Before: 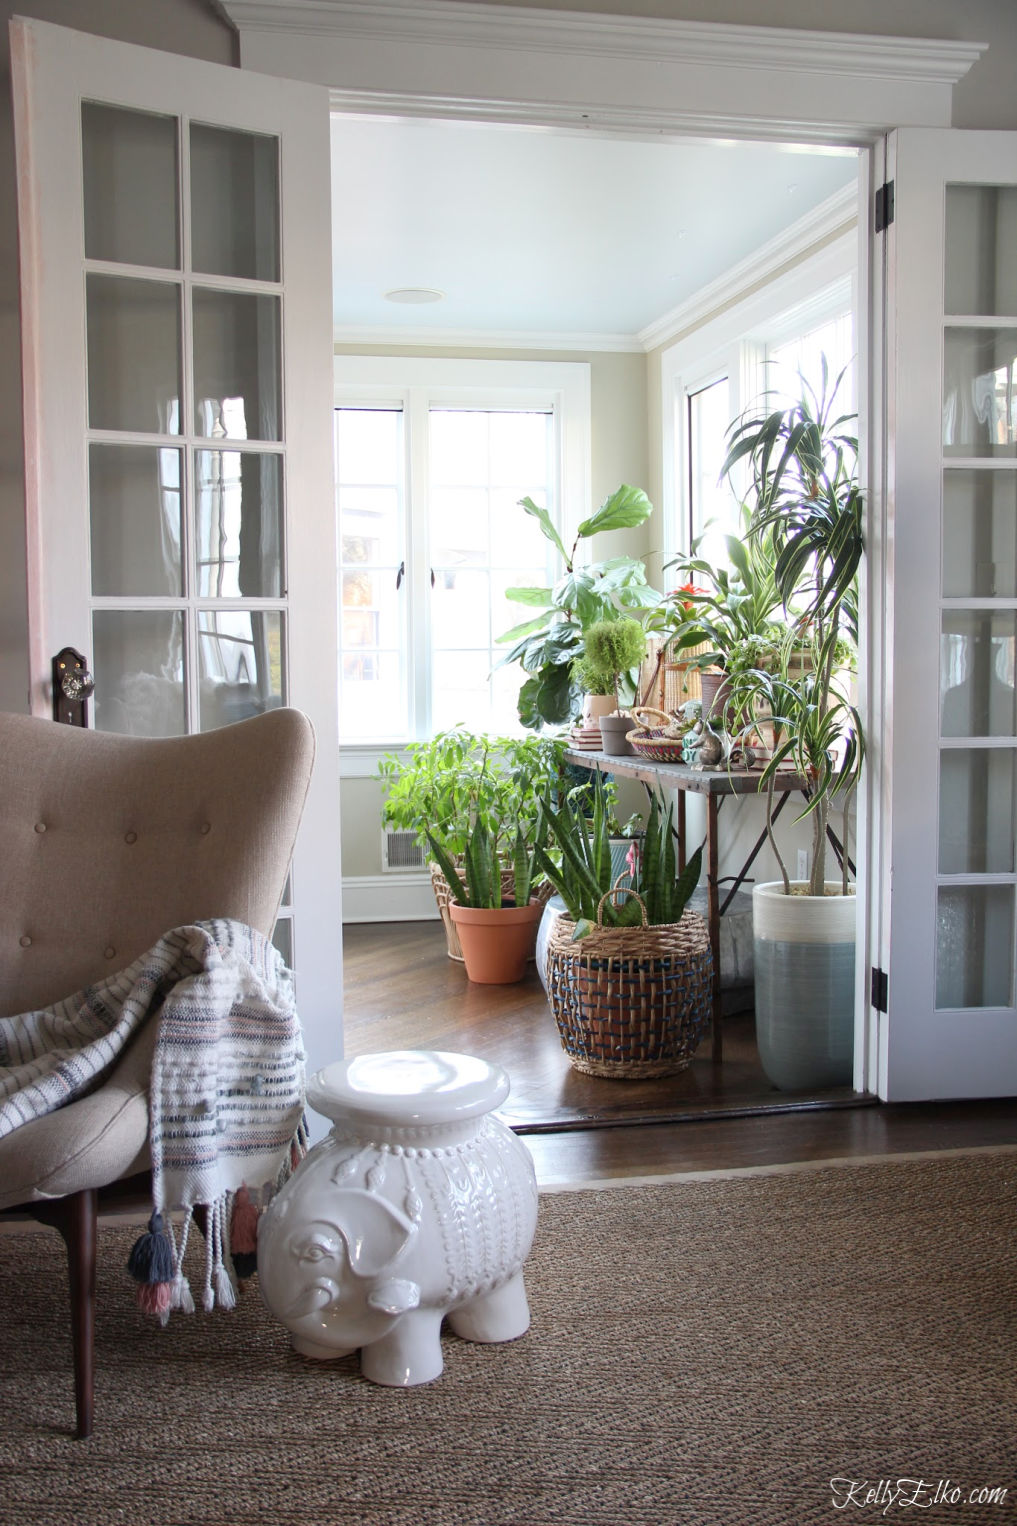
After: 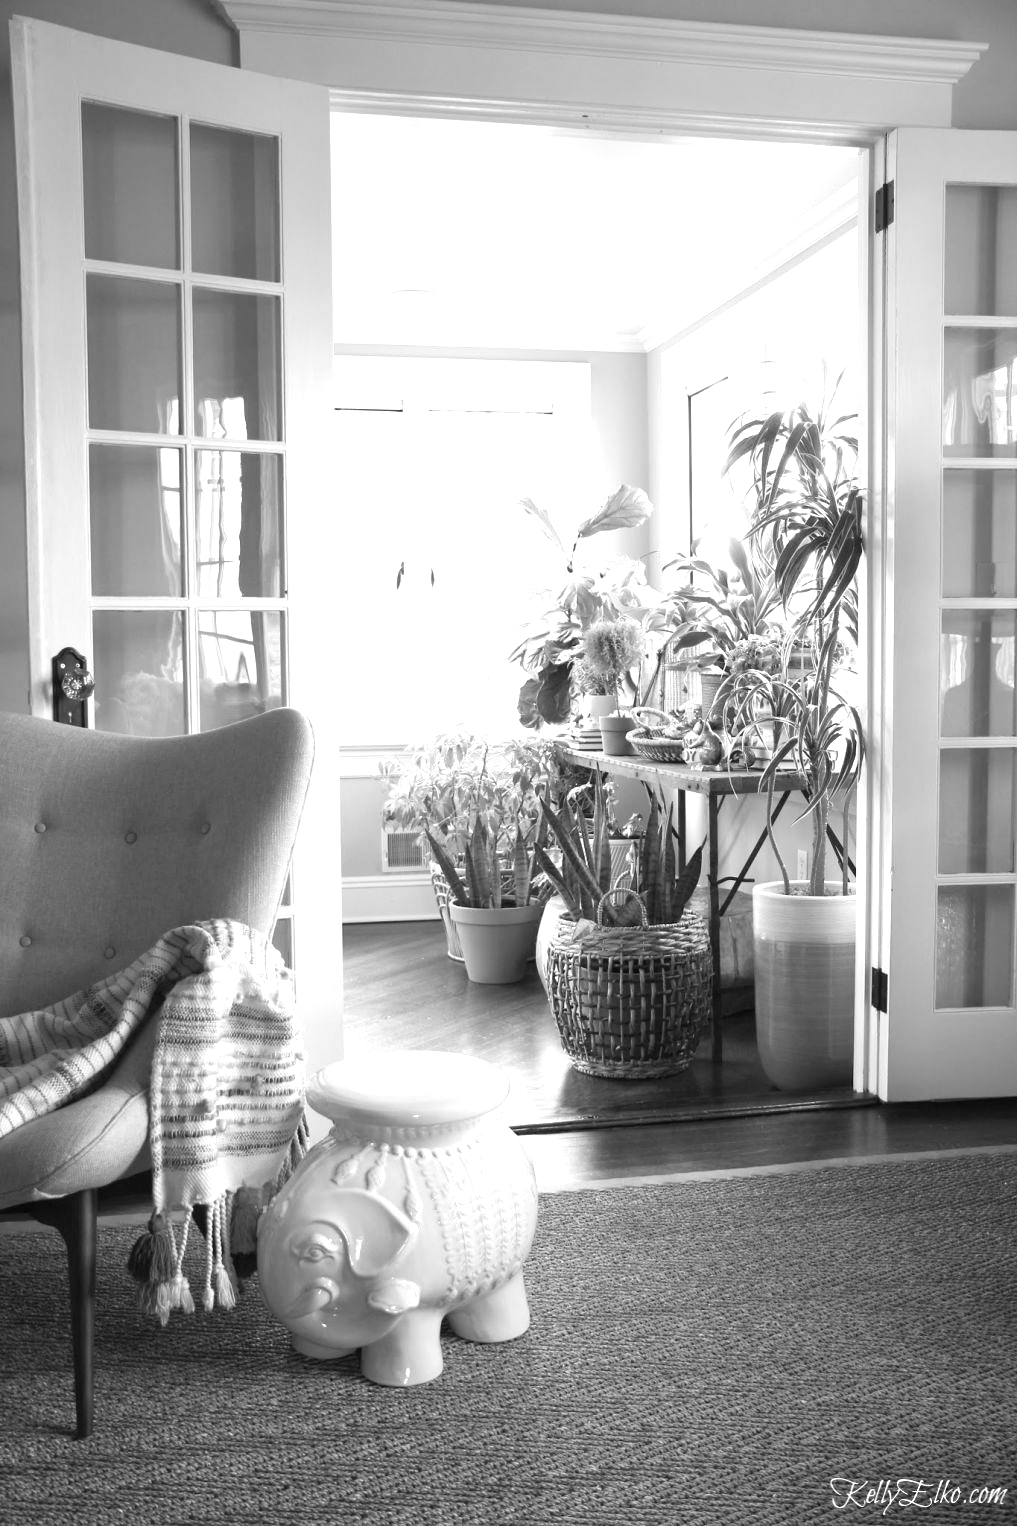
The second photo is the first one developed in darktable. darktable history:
monochrome: a 16.01, b -2.65, highlights 0.52
exposure: black level correction 0, exposure 0.68 EV, compensate exposure bias true, compensate highlight preservation false
